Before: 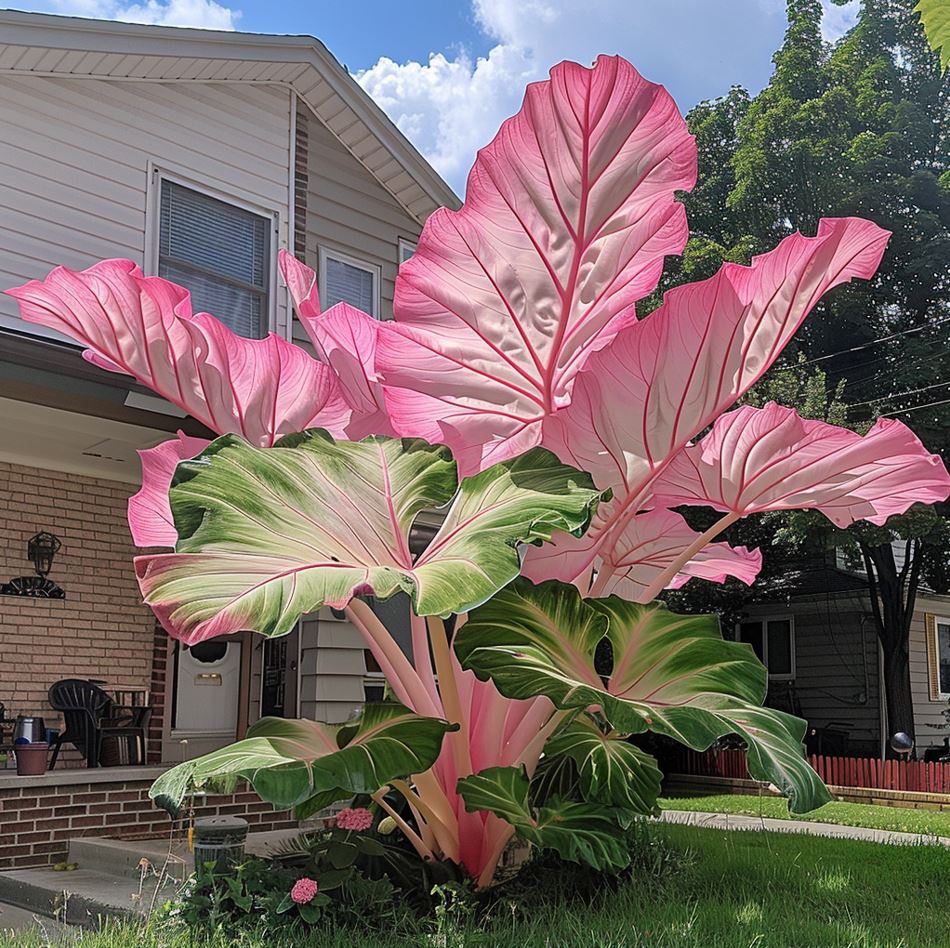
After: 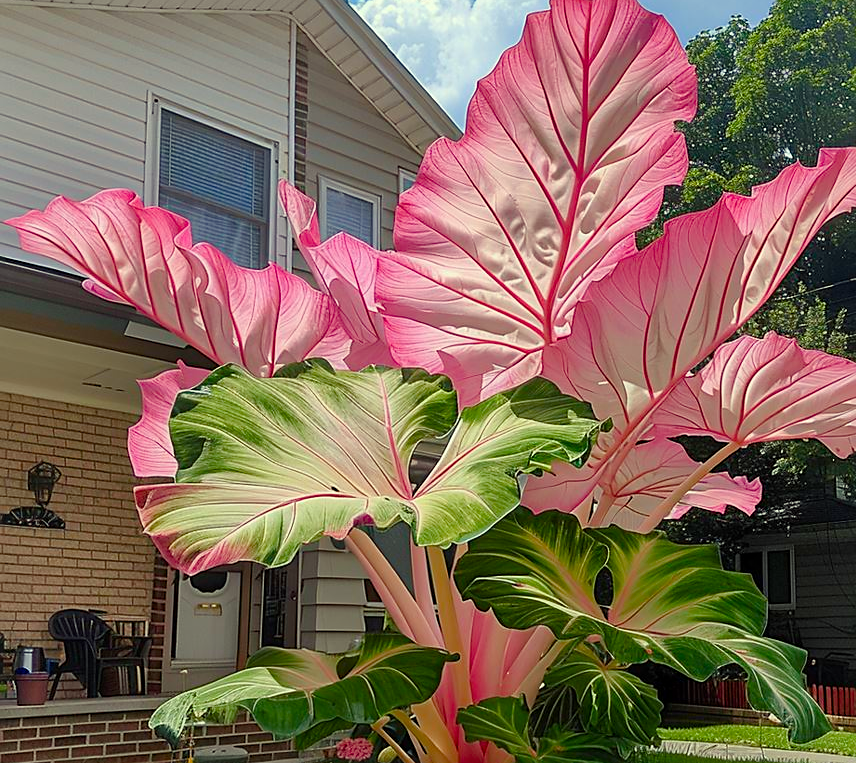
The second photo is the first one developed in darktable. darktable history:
contrast equalizer: octaves 7, y [[0.5, 0.542, 0.583, 0.625, 0.667, 0.708], [0.5 ×6], [0.5 ×6], [0, 0.033, 0.067, 0.1, 0.133, 0.167], [0, 0.05, 0.1, 0.15, 0.2, 0.25]], mix -0.209
local contrast: mode bilateral grid, contrast 20, coarseness 50, detail 119%, midtone range 0.2
sharpen: radius 1.855, amount 0.402, threshold 1.578
crop: top 7.451%, right 9.831%, bottom 12.008%
color correction: highlights a* -8.5, highlights b* 3.46
color balance rgb: highlights gain › chroma 3.036%, highlights gain › hue 77.77°, perceptual saturation grading › global saturation 20%, perceptual saturation grading › highlights -25.558%, perceptual saturation grading › shadows 49.22%, global vibrance 20.478%
